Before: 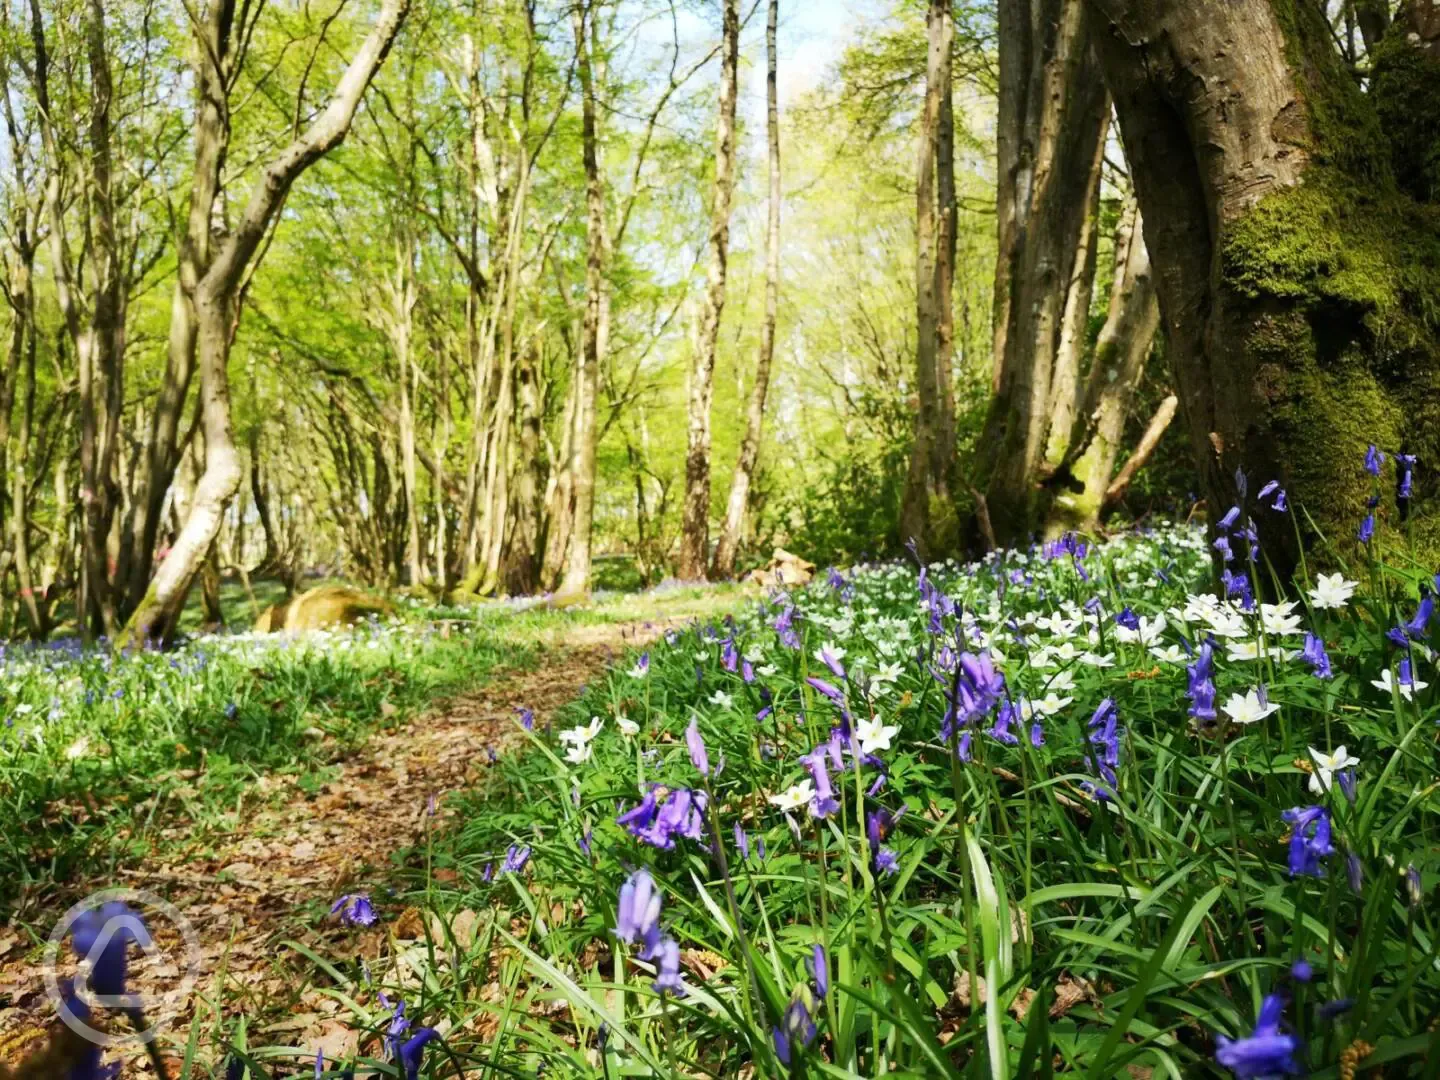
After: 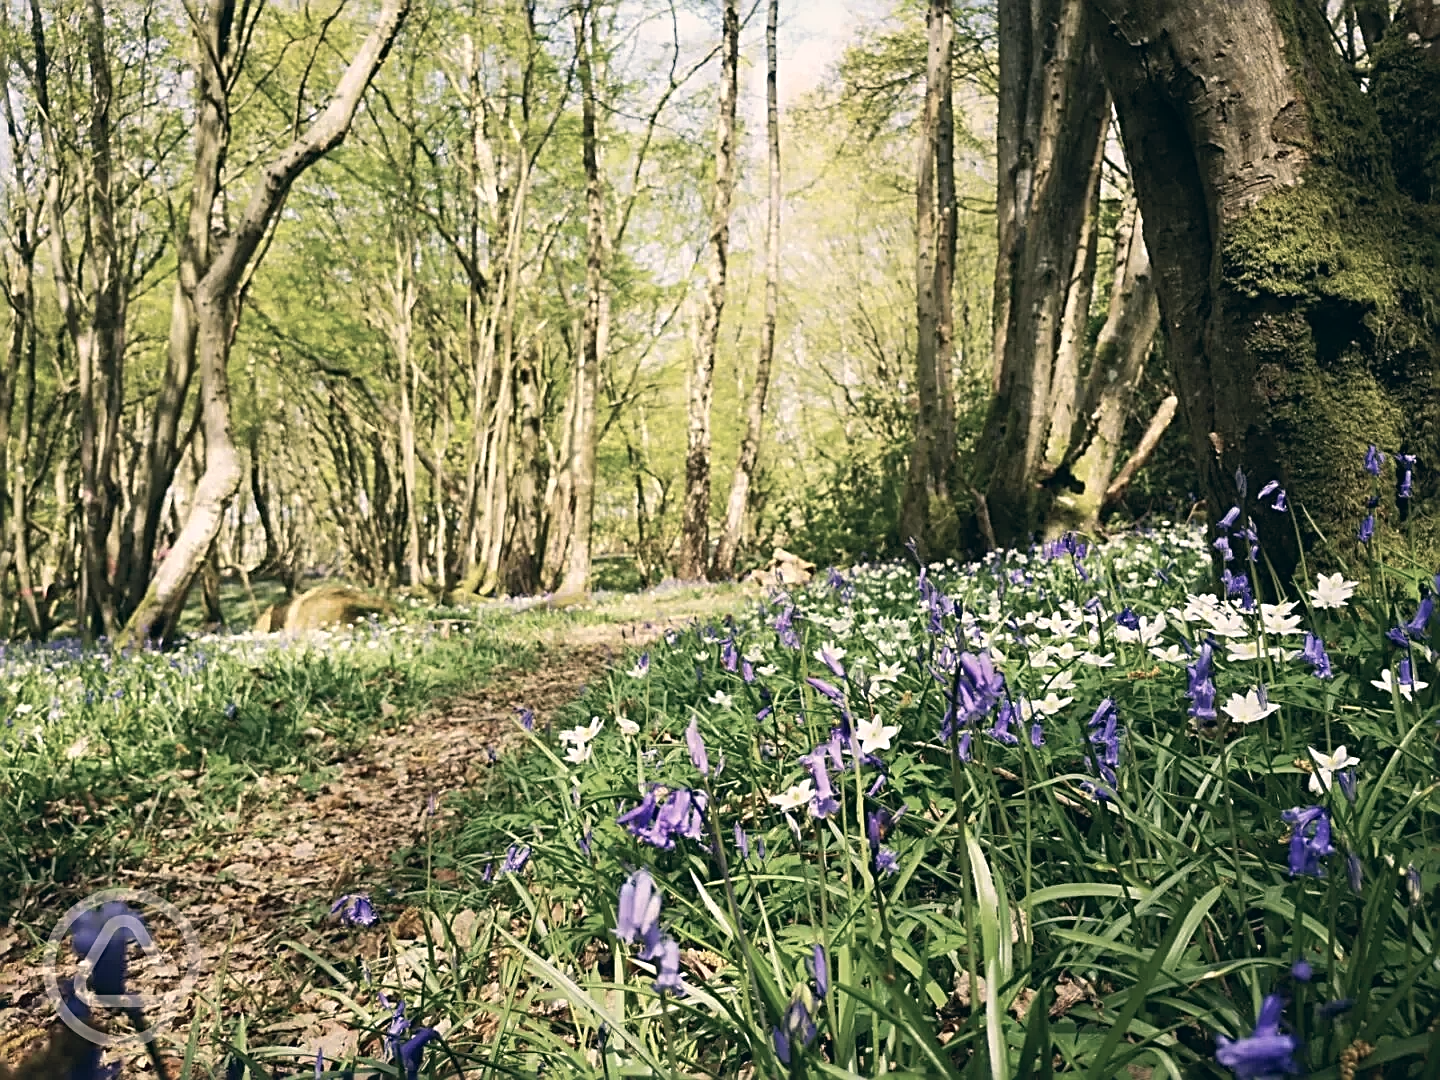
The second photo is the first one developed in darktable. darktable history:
color correction: highlights a* 5.4, highlights b* 5.33, shadows a* -4.58, shadows b* -5.1
contrast brightness saturation: contrast -0.046, saturation -0.396
sharpen: radius 2.795, amount 0.706
